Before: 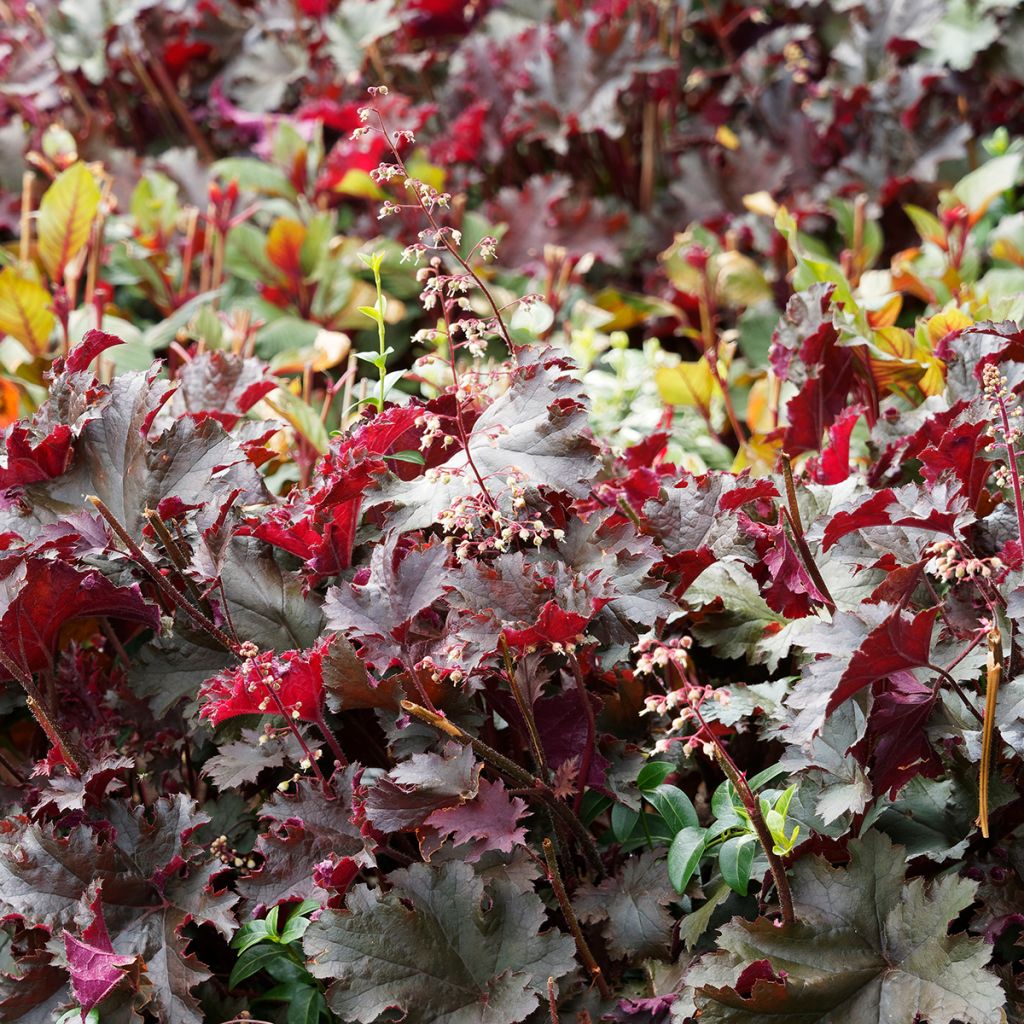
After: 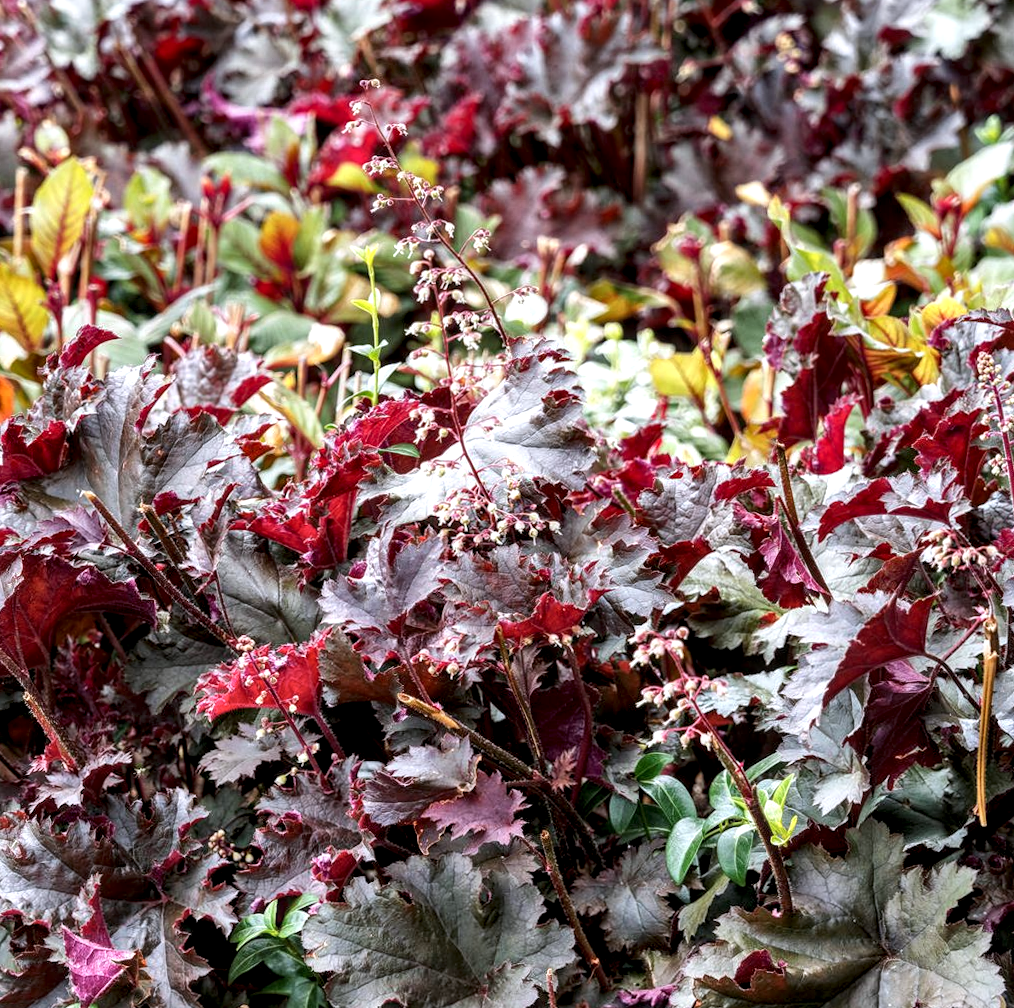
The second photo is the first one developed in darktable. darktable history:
local contrast: highlights 79%, shadows 56%, detail 175%, midtone range 0.428
shadows and highlights: soften with gaussian
white balance: red 0.984, blue 1.059
rotate and perspective: rotation -0.45°, automatic cropping original format, crop left 0.008, crop right 0.992, crop top 0.012, crop bottom 0.988
